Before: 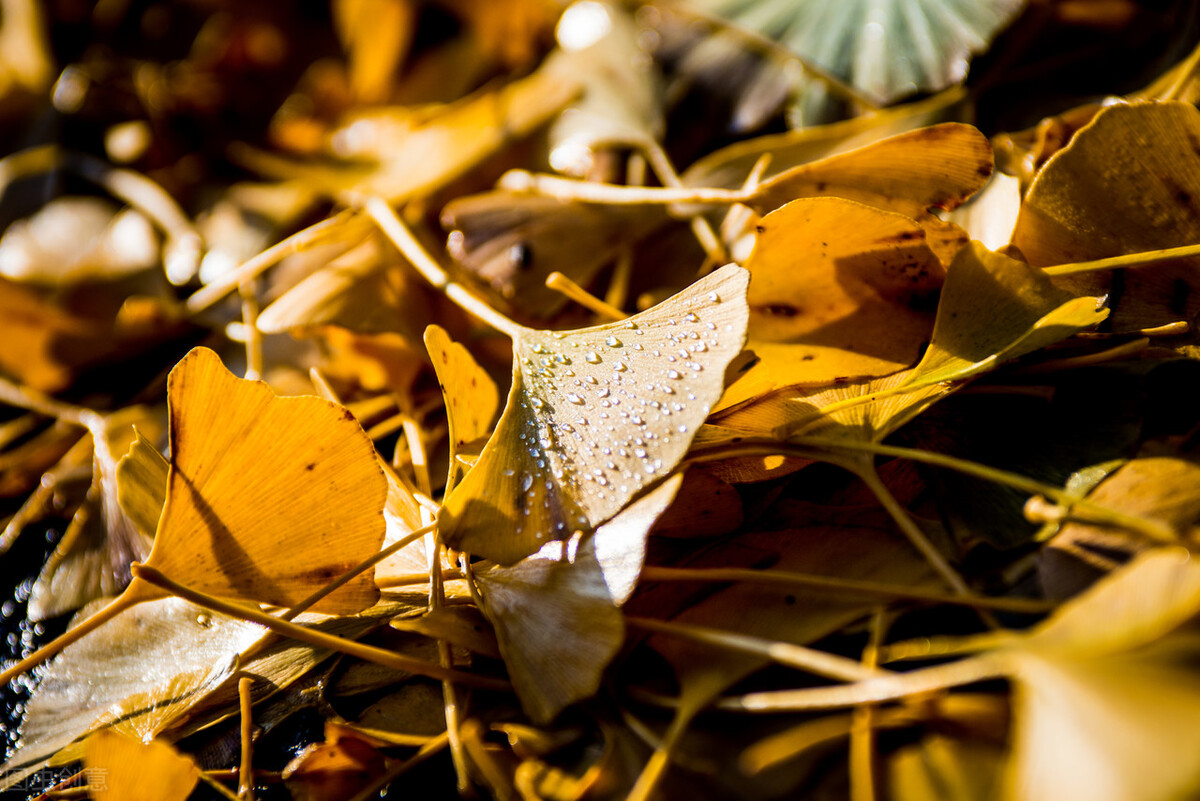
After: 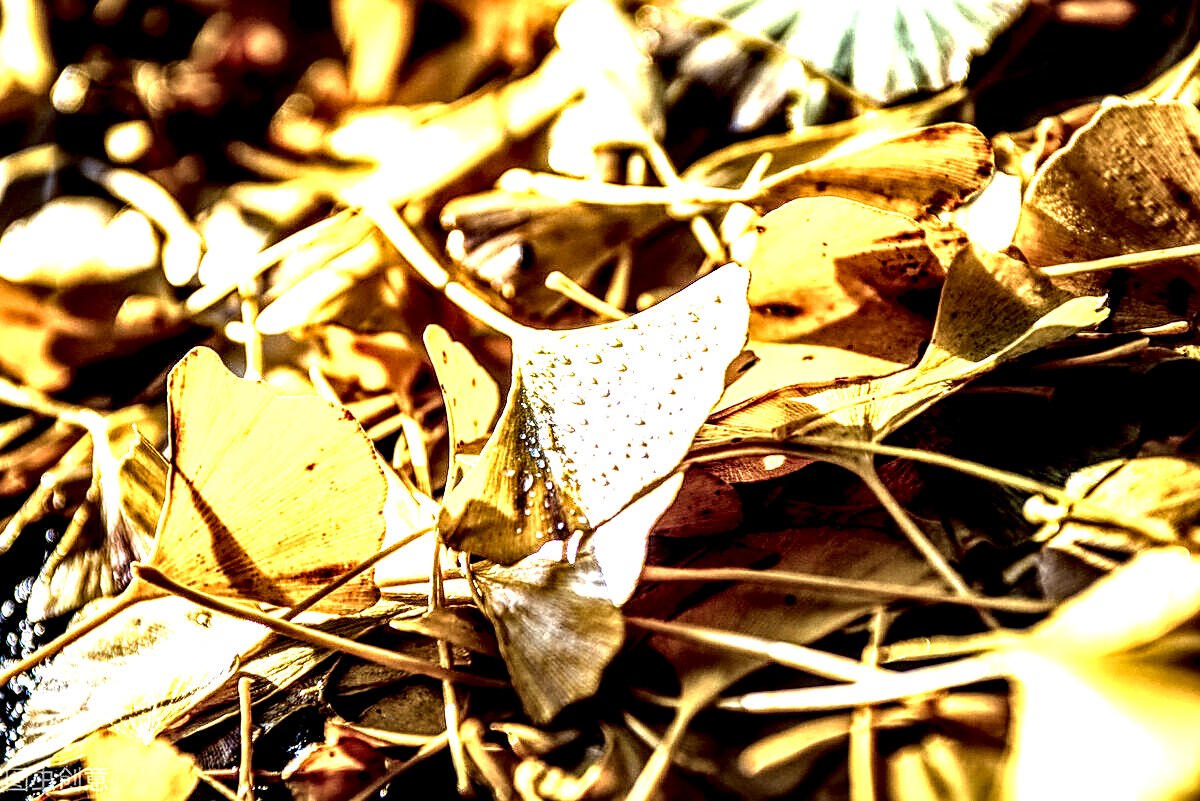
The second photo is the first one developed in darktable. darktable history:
local contrast: highlights 113%, shadows 43%, detail 294%
color correction: highlights a* -5, highlights b* -3.41, shadows a* 3.84, shadows b* 4.41
sharpen: on, module defaults
exposure: black level correction 0, exposure 1.462 EV, compensate highlight preservation false
